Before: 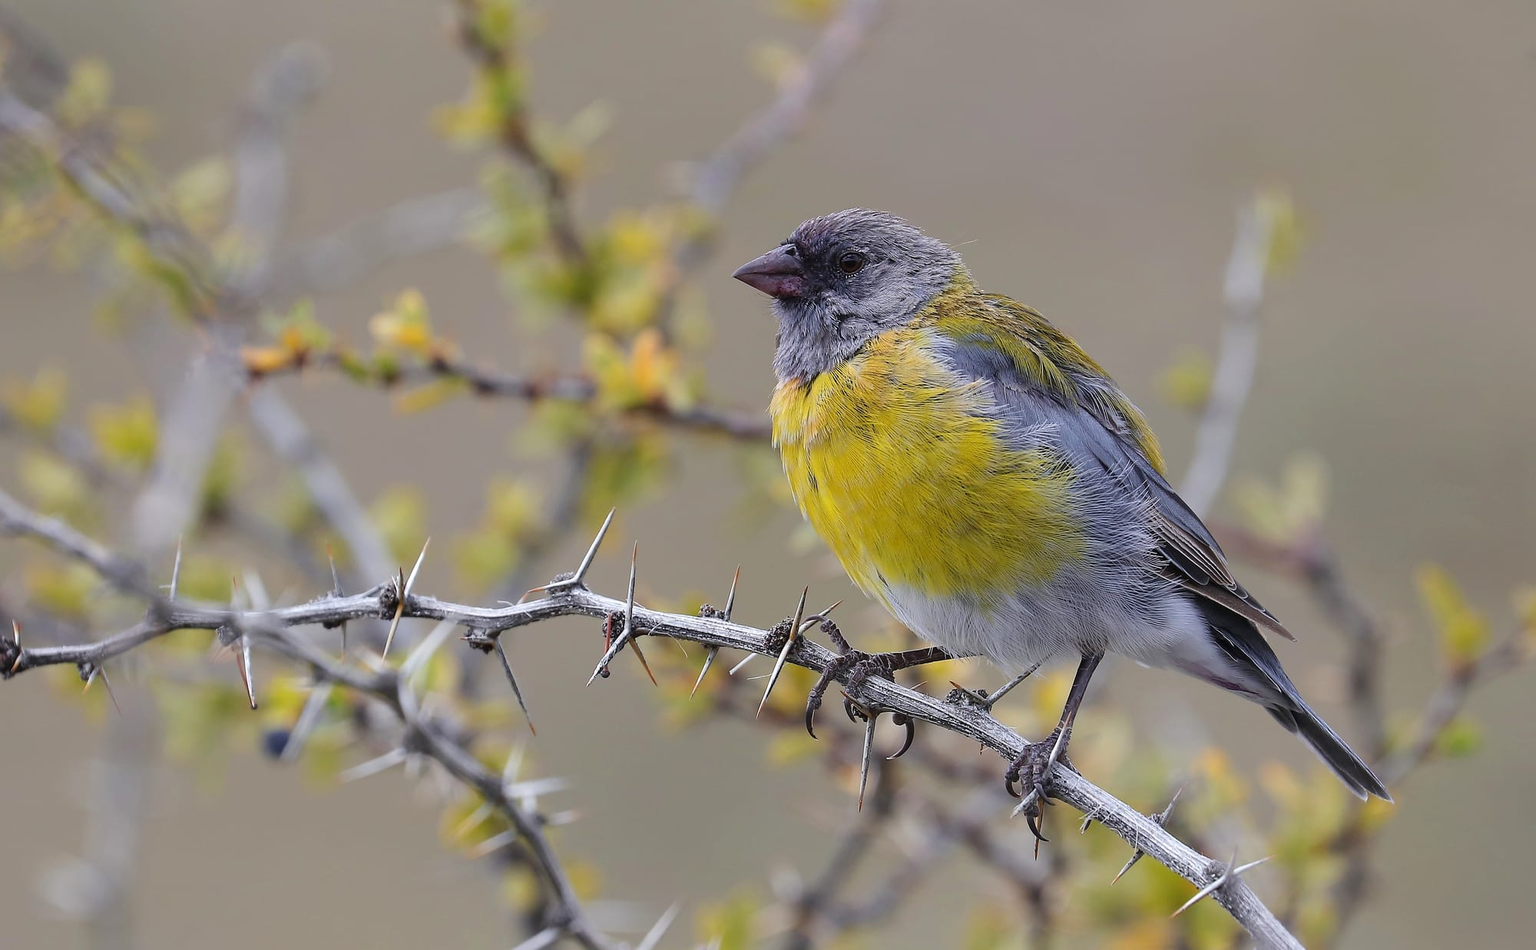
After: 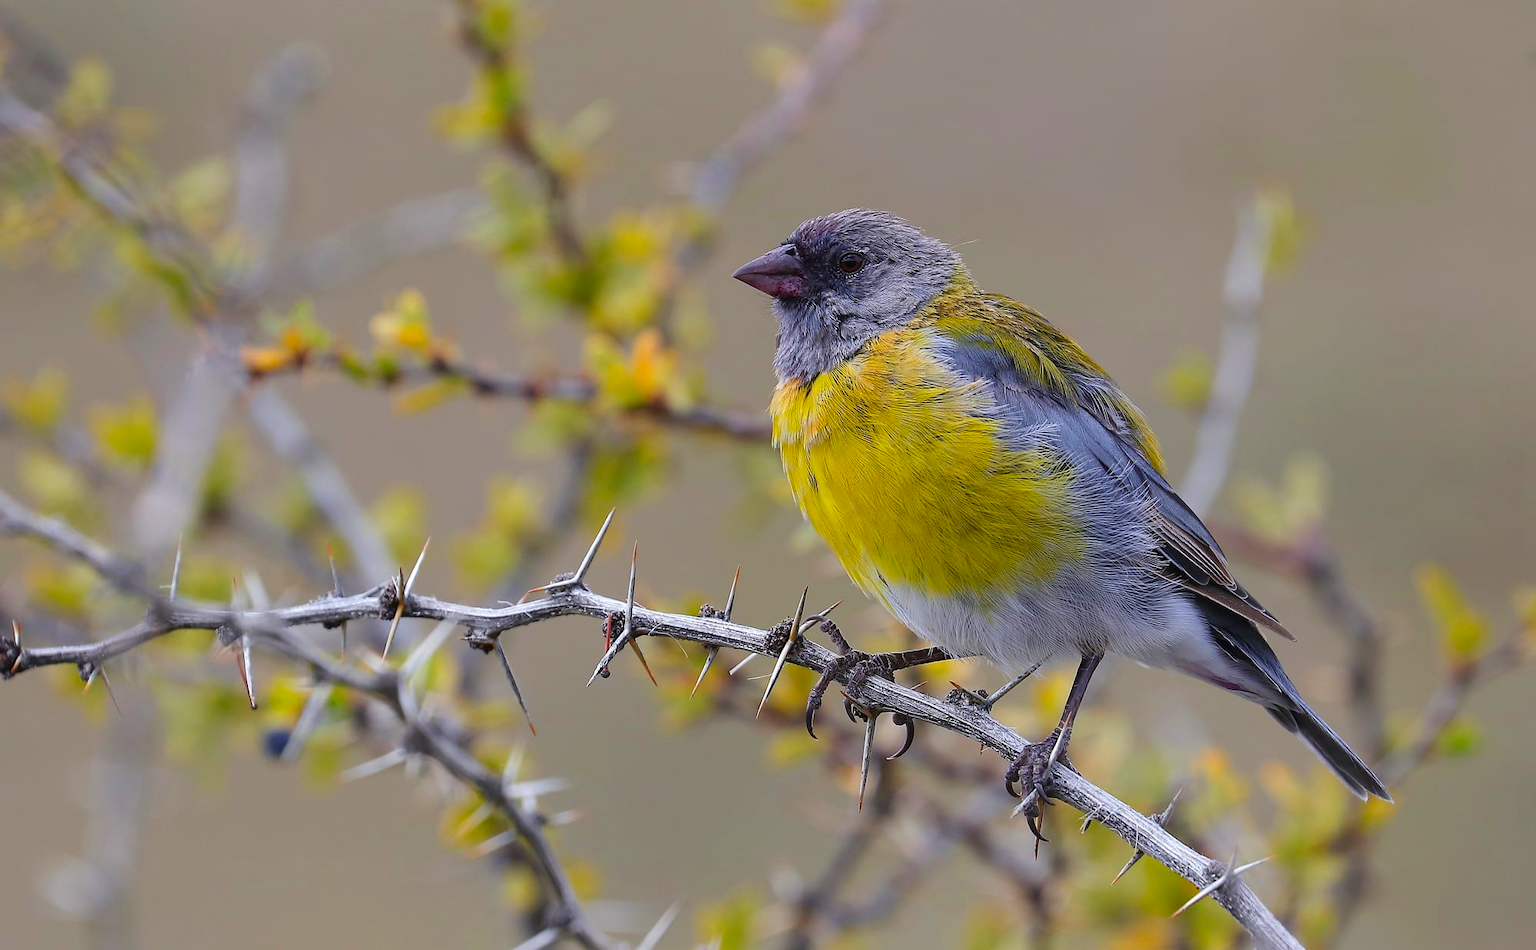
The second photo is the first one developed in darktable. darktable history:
contrast brightness saturation: brightness -0.025, saturation 0.363
